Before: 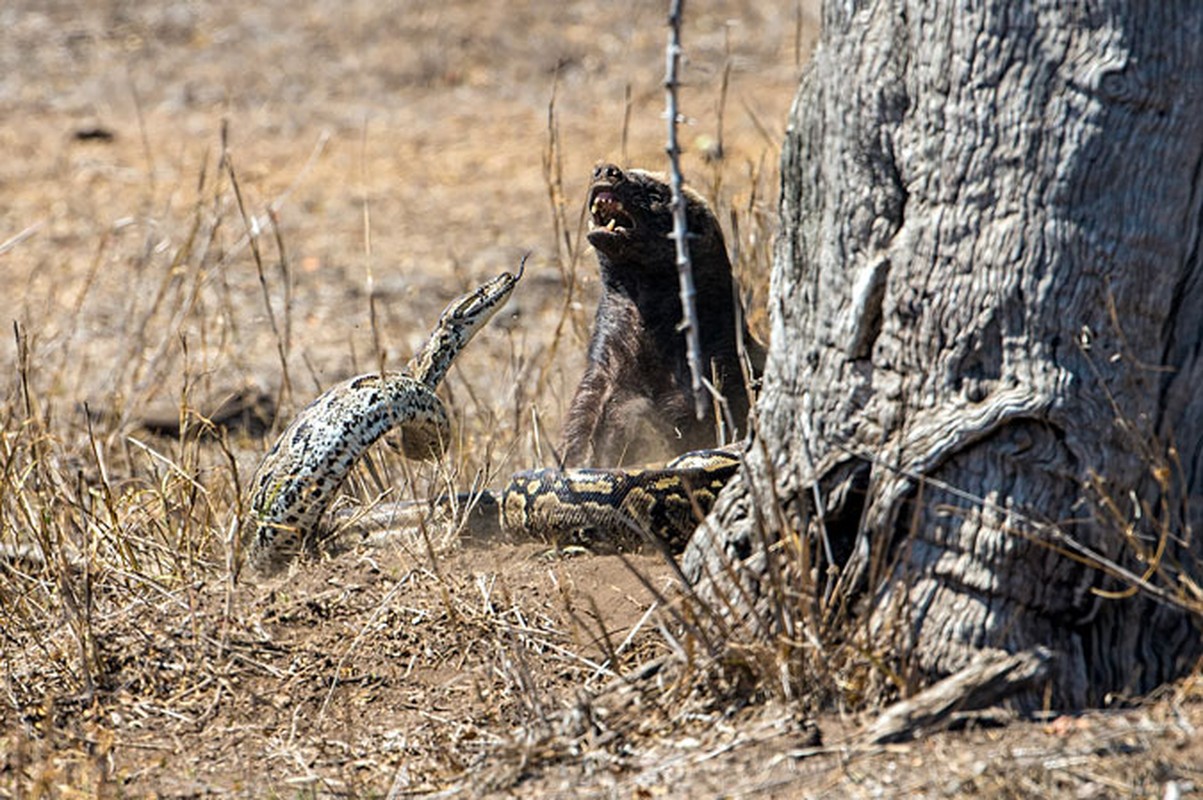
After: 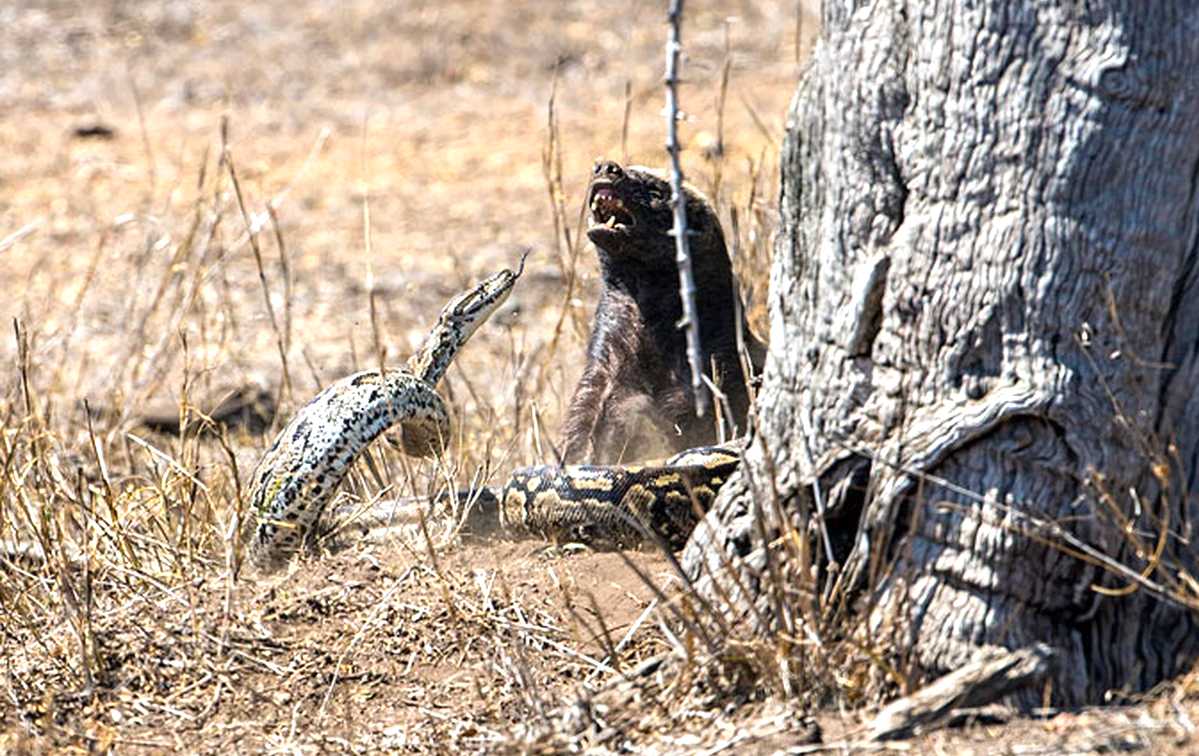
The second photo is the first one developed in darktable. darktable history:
white balance: red 1.004, blue 1.024
exposure: exposure 0.6 EV, compensate highlight preservation false
crop: top 0.448%, right 0.264%, bottom 5.045%
